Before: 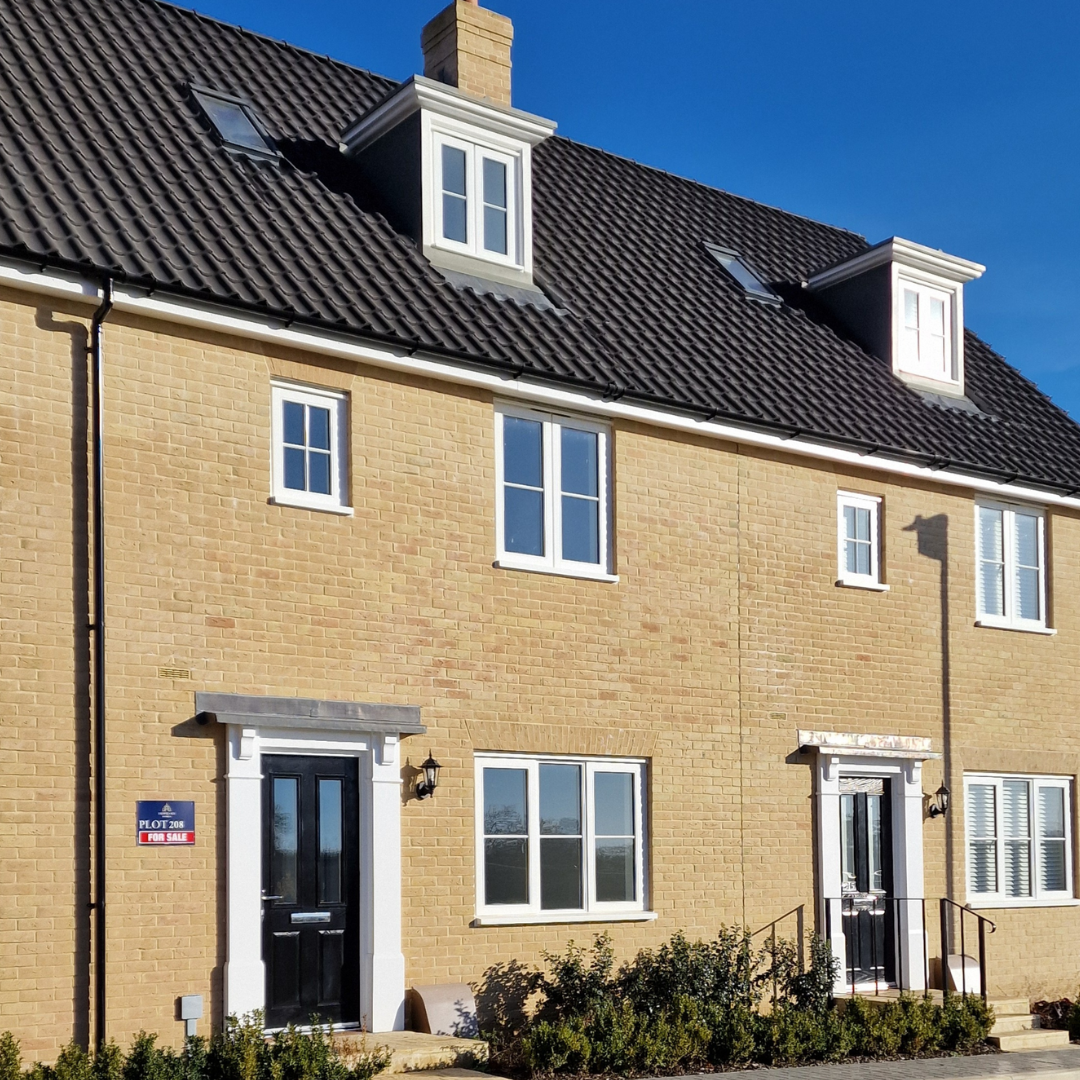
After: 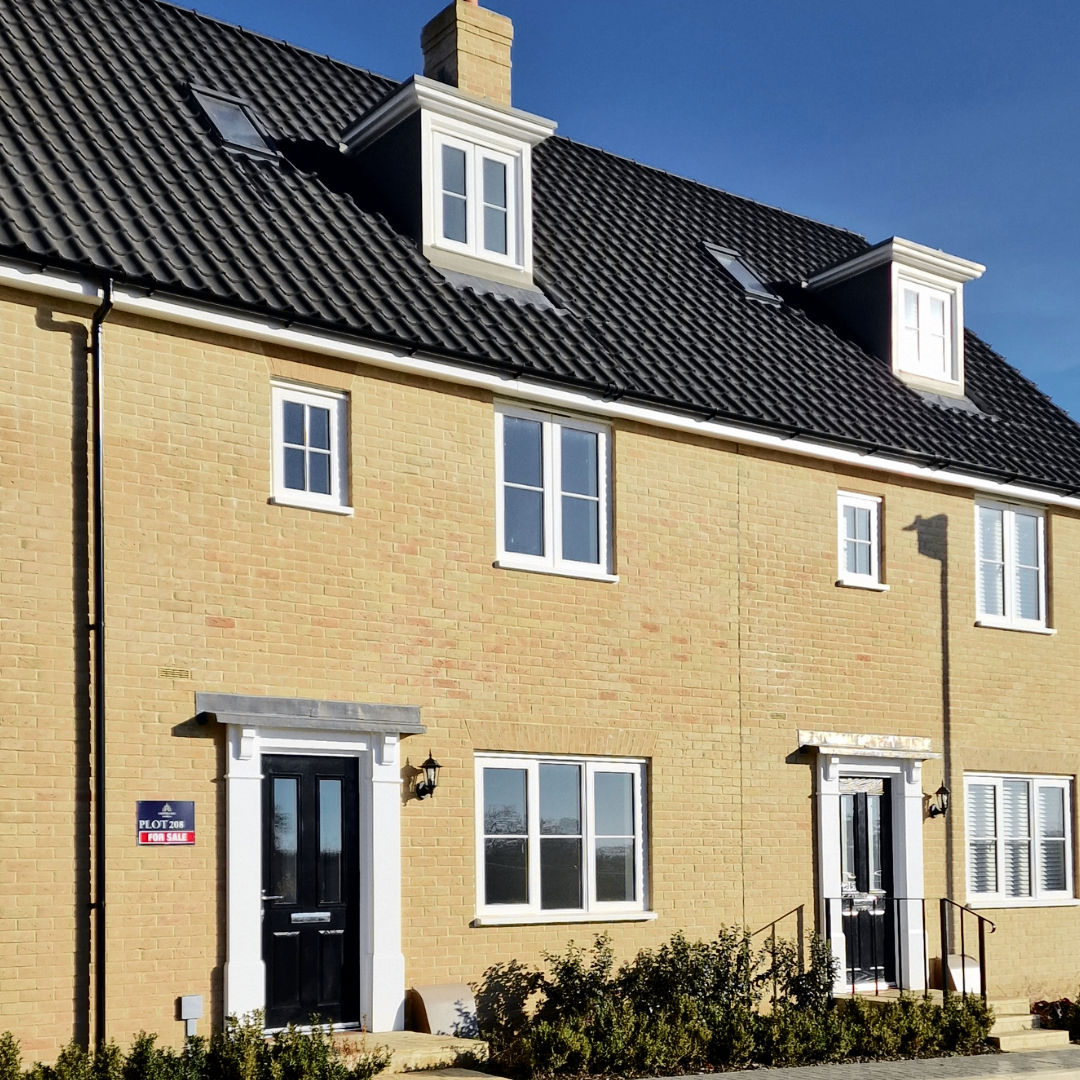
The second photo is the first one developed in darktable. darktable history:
tone curve: curves: ch0 [(0.003, 0) (0.066, 0.031) (0.16, 0.089) (0.269, 0.218) (0.395, 0.408) (0.517, 0.56) (0.684, 0.734) (0.791, 0.814) (1, 1)]; ch1 [(0, 0) (0.164, 0.115) (0.337, 0.332) (0.39, 0.398) (0.464, 0.461) (0.501, 0.5) (0.507, 0.5) (0.534, 0.532) (0.577, 0.59) (0.652, 0.681) (0.733, 0.764) (0.819, 0.823) (1, 1)]; ch2 [(0, 0) (0.337, 0.382) (0.464, 0.476) (0.501, 0.5) (0.527, 0.54) (0.551, 0.565) (0.628, 0.632) (0.689, 0.686) (1, 1)], color space Lab, independent channels, preserve colors none
